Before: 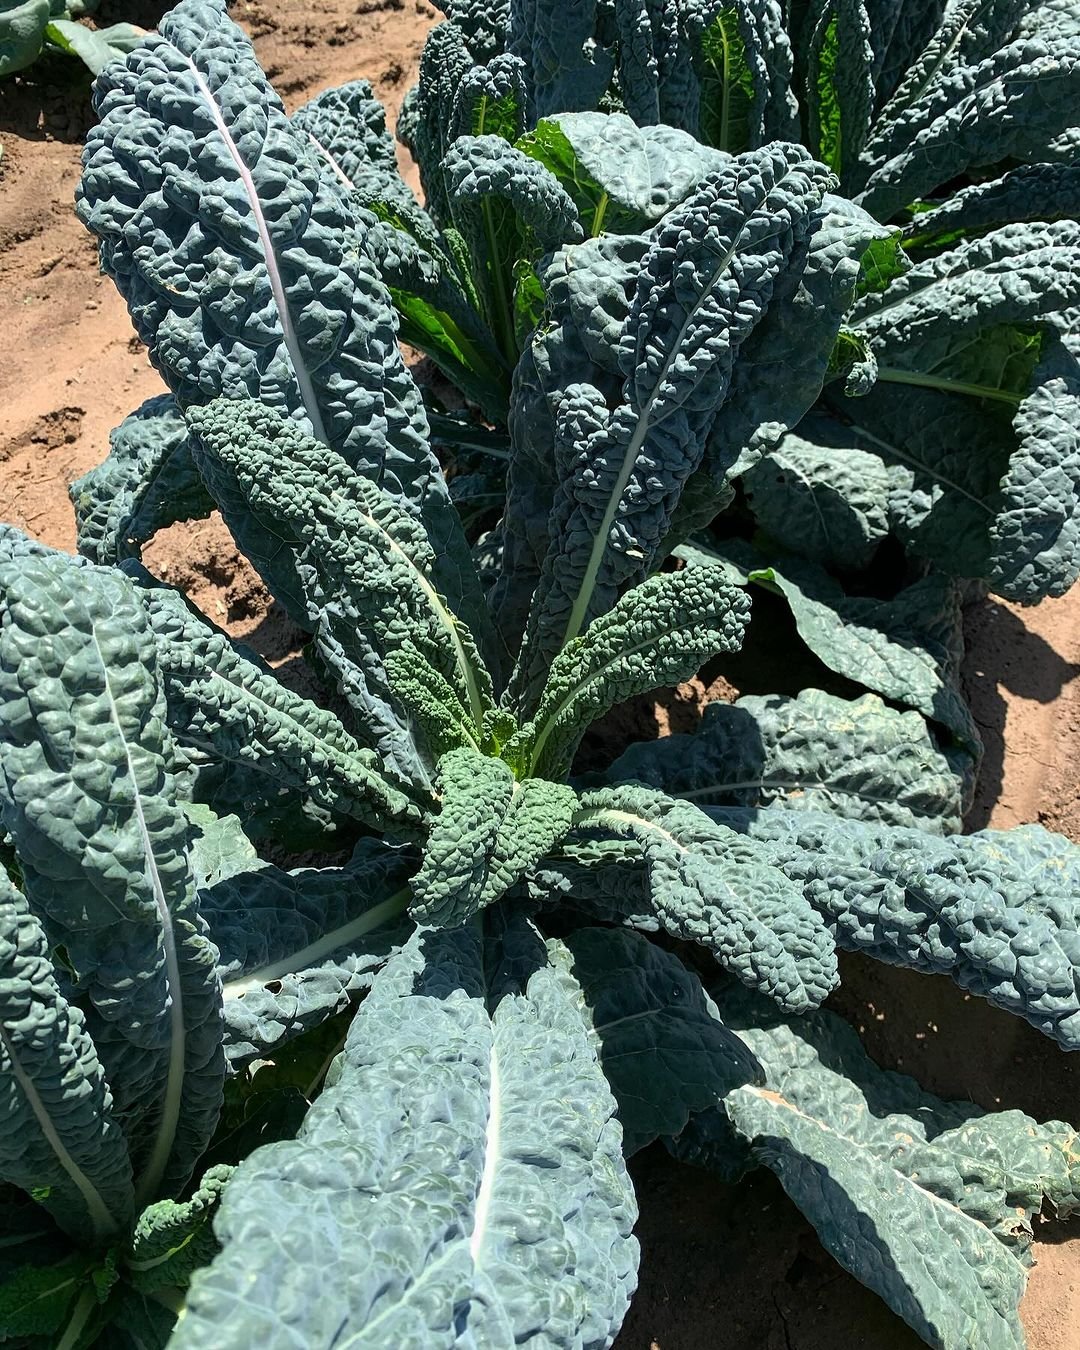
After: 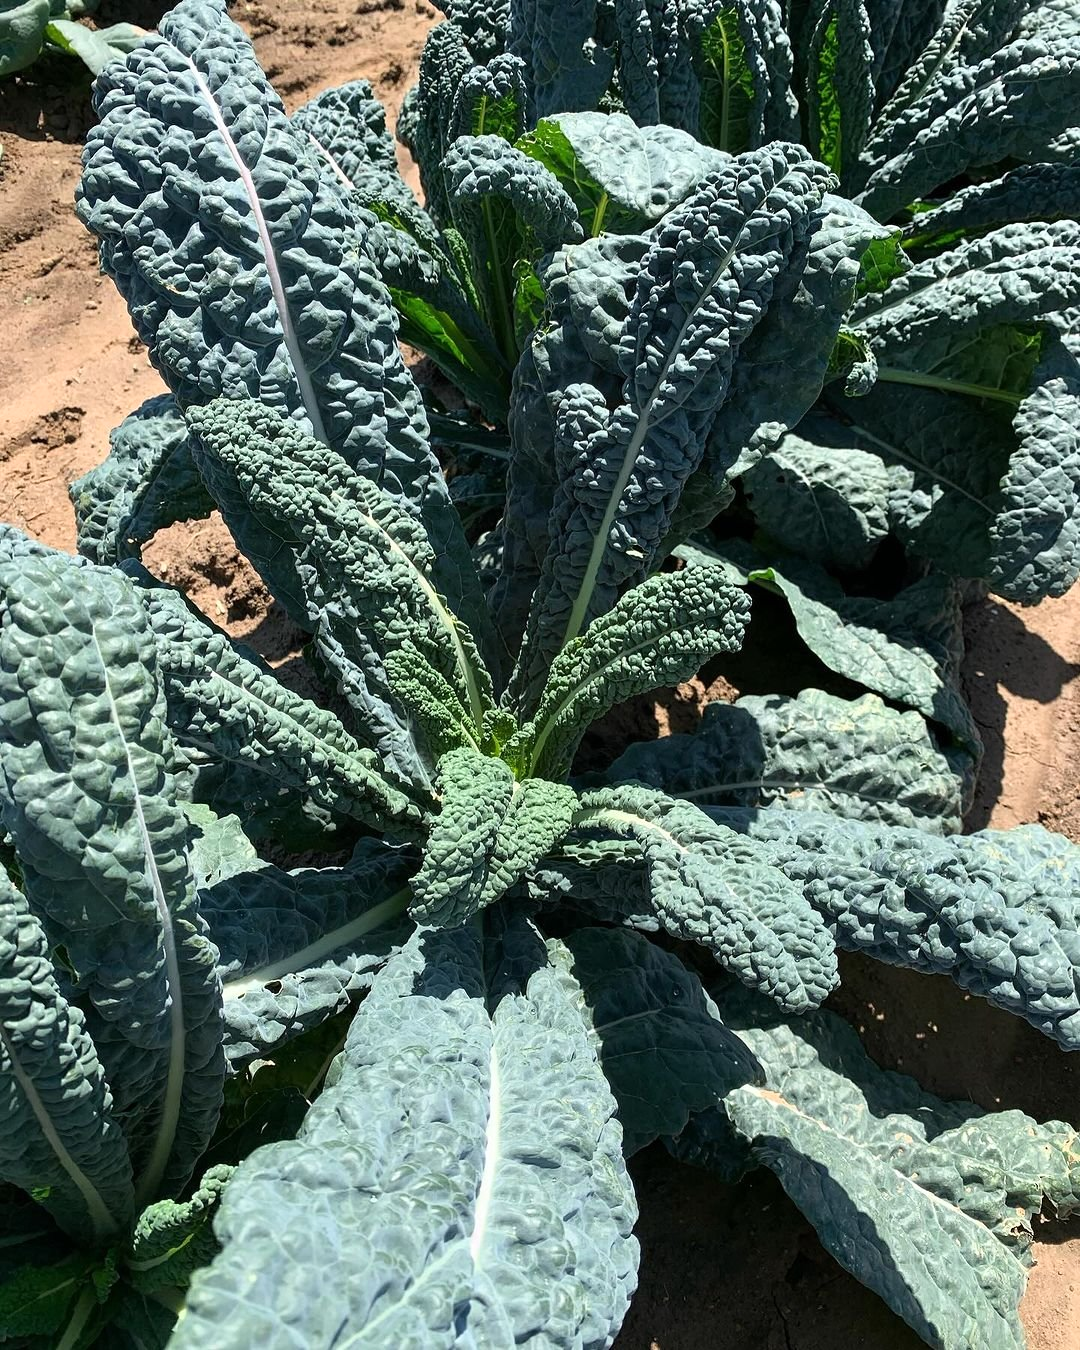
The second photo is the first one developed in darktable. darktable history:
shadows and highlights: shadows -0.818, highlights 38.12
